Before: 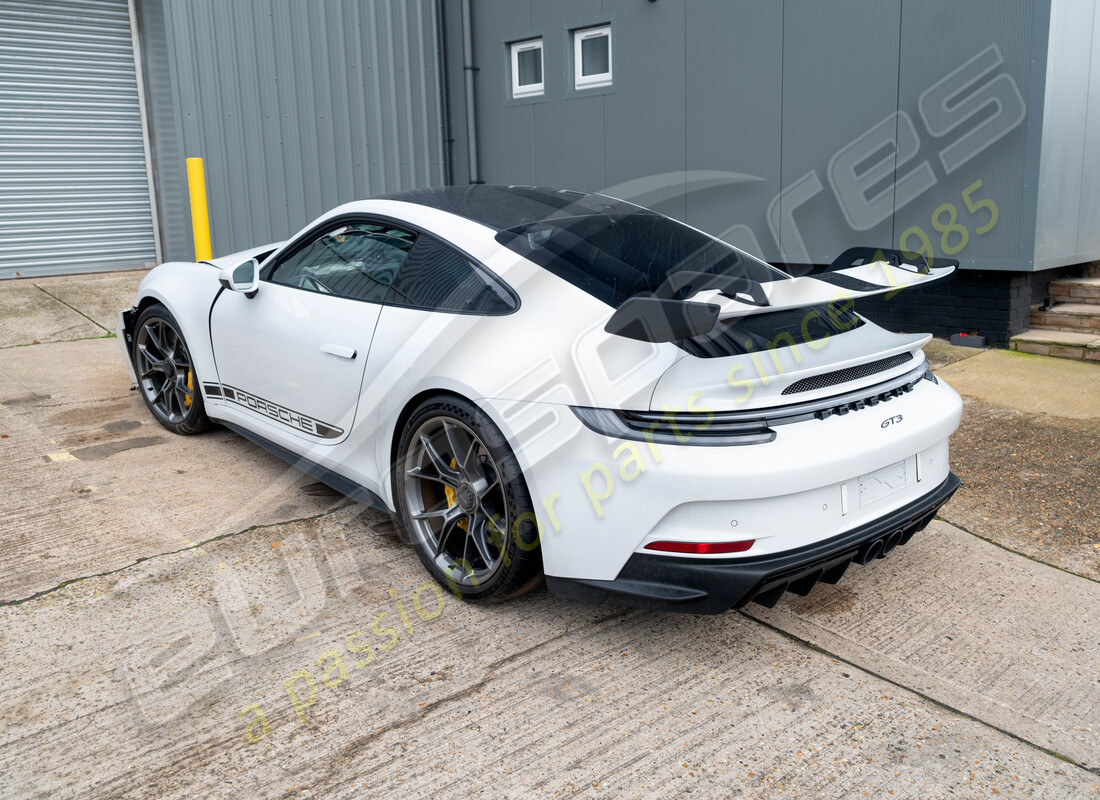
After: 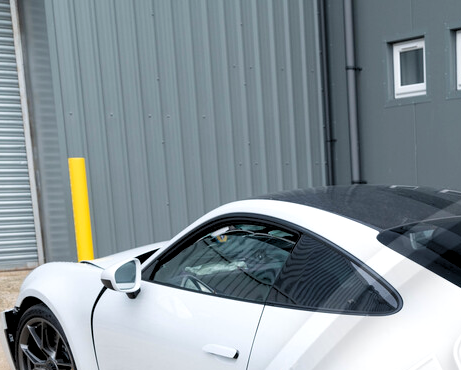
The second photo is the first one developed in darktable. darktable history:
crop and rotate: left 10.817%, top 0.062%, right 47.194%, bottom 53.626%
levels: levels [0.073, 0.497, 0.972]
